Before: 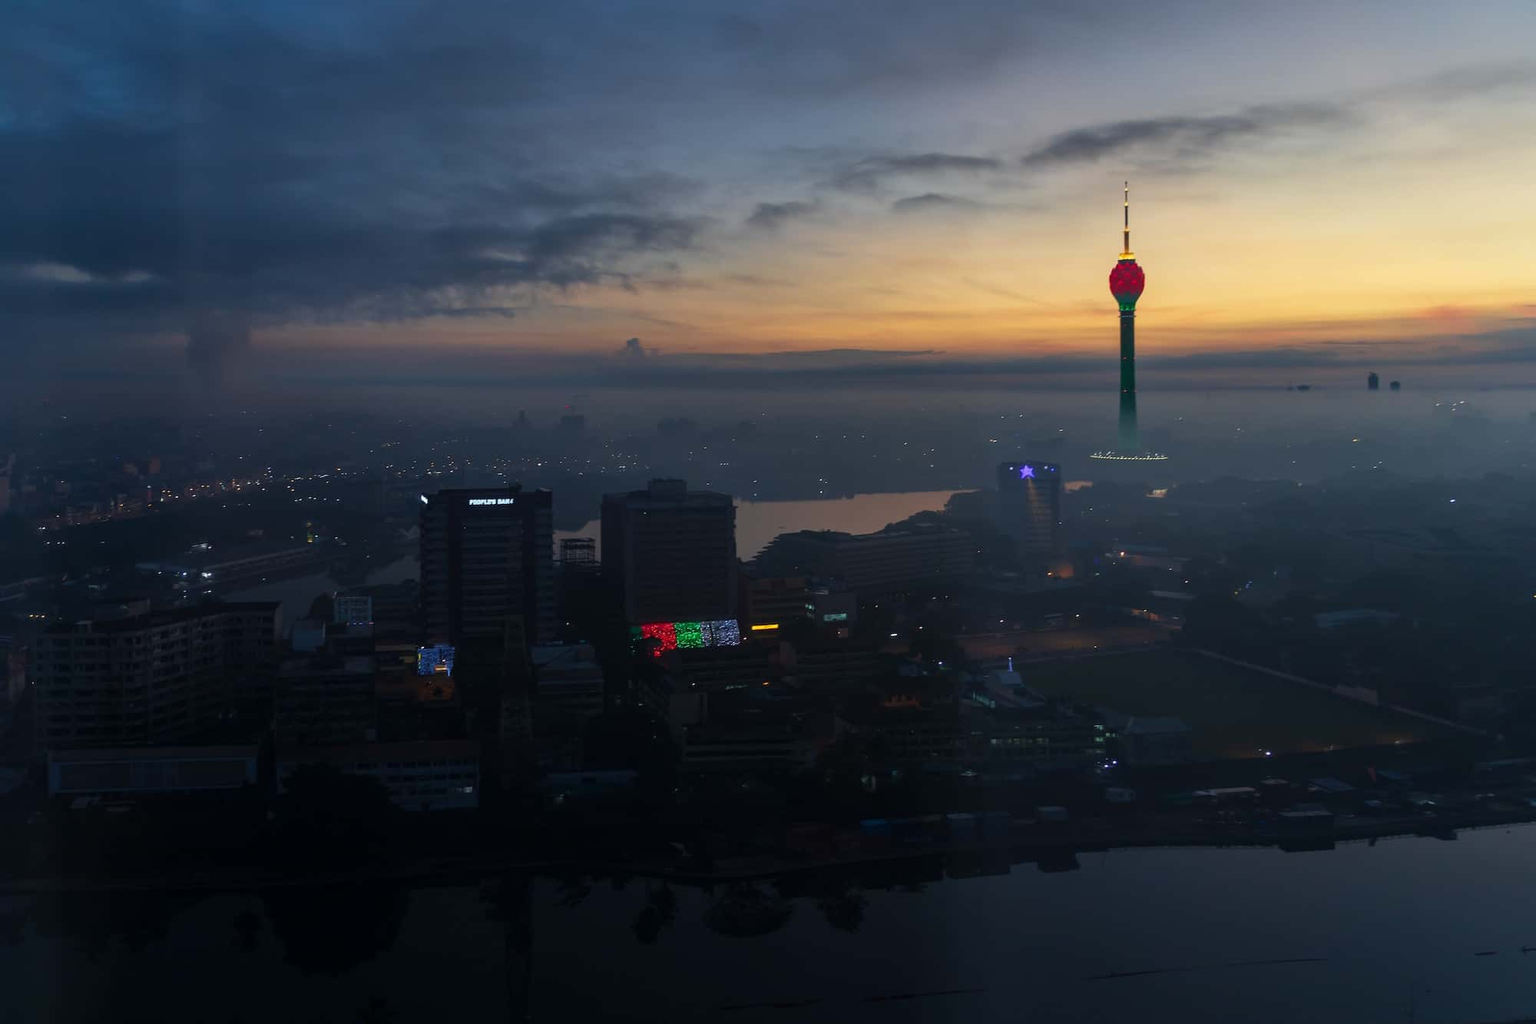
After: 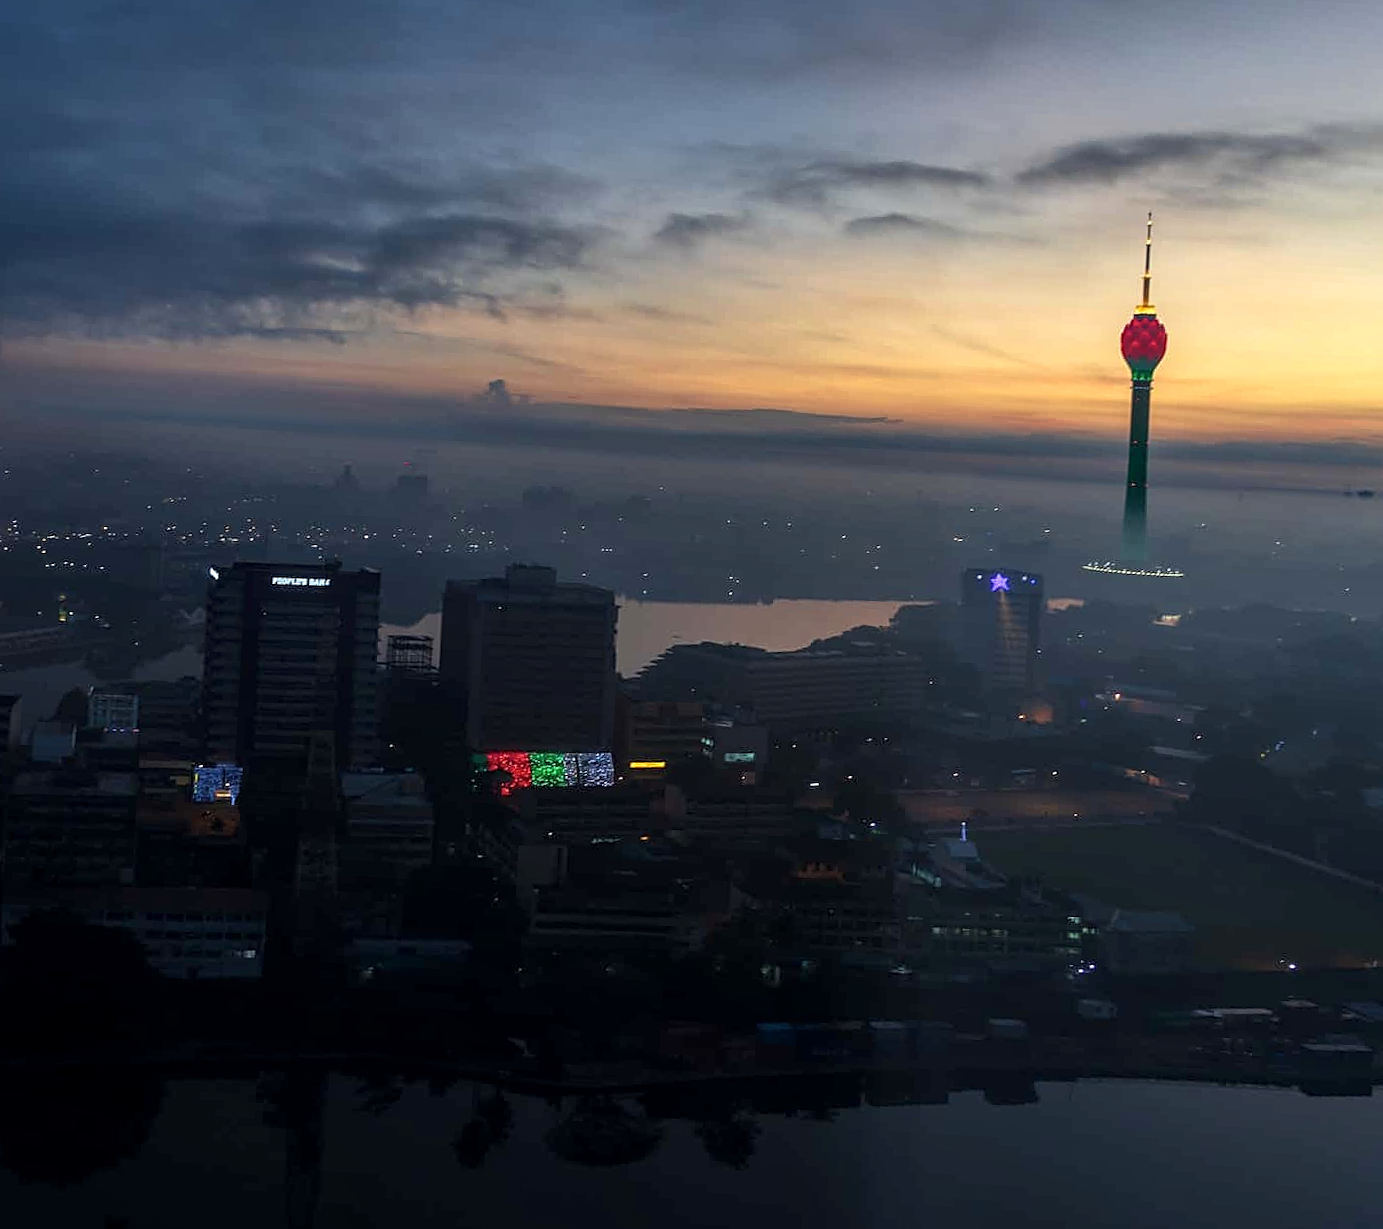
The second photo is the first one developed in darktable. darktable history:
local contrast: detail 130%
exposure: exposure 0.236 EV, compensate highlight preservation false
crop and rotate: angle -3.27°, left 14.277%, top 0.028%, right 10.766%, bottom 0.028%
sharpen: on, module defaults
